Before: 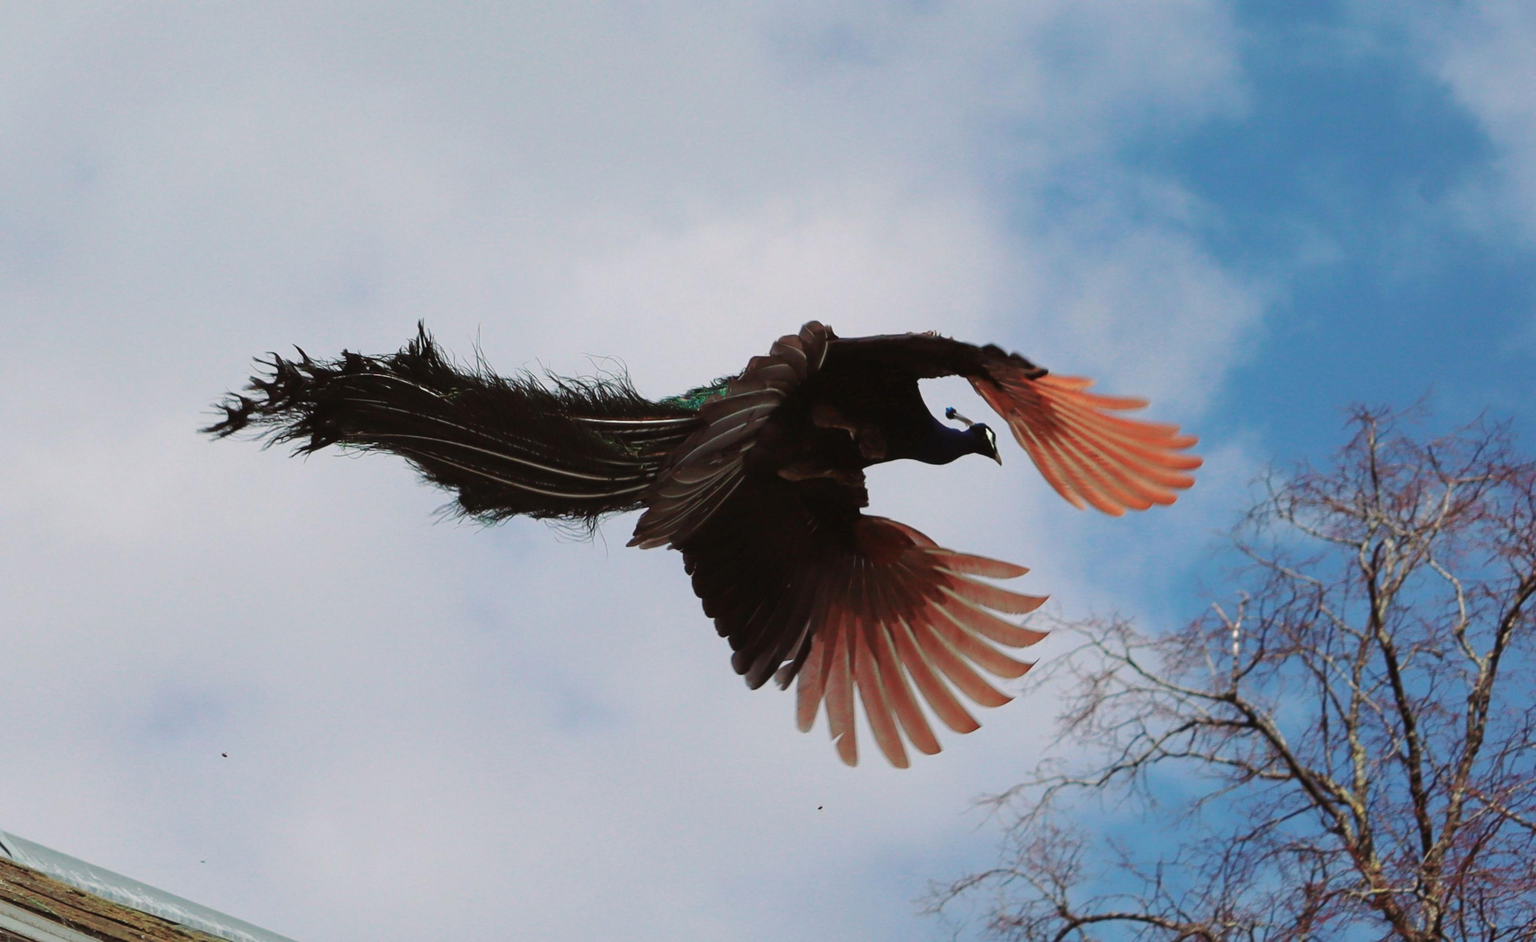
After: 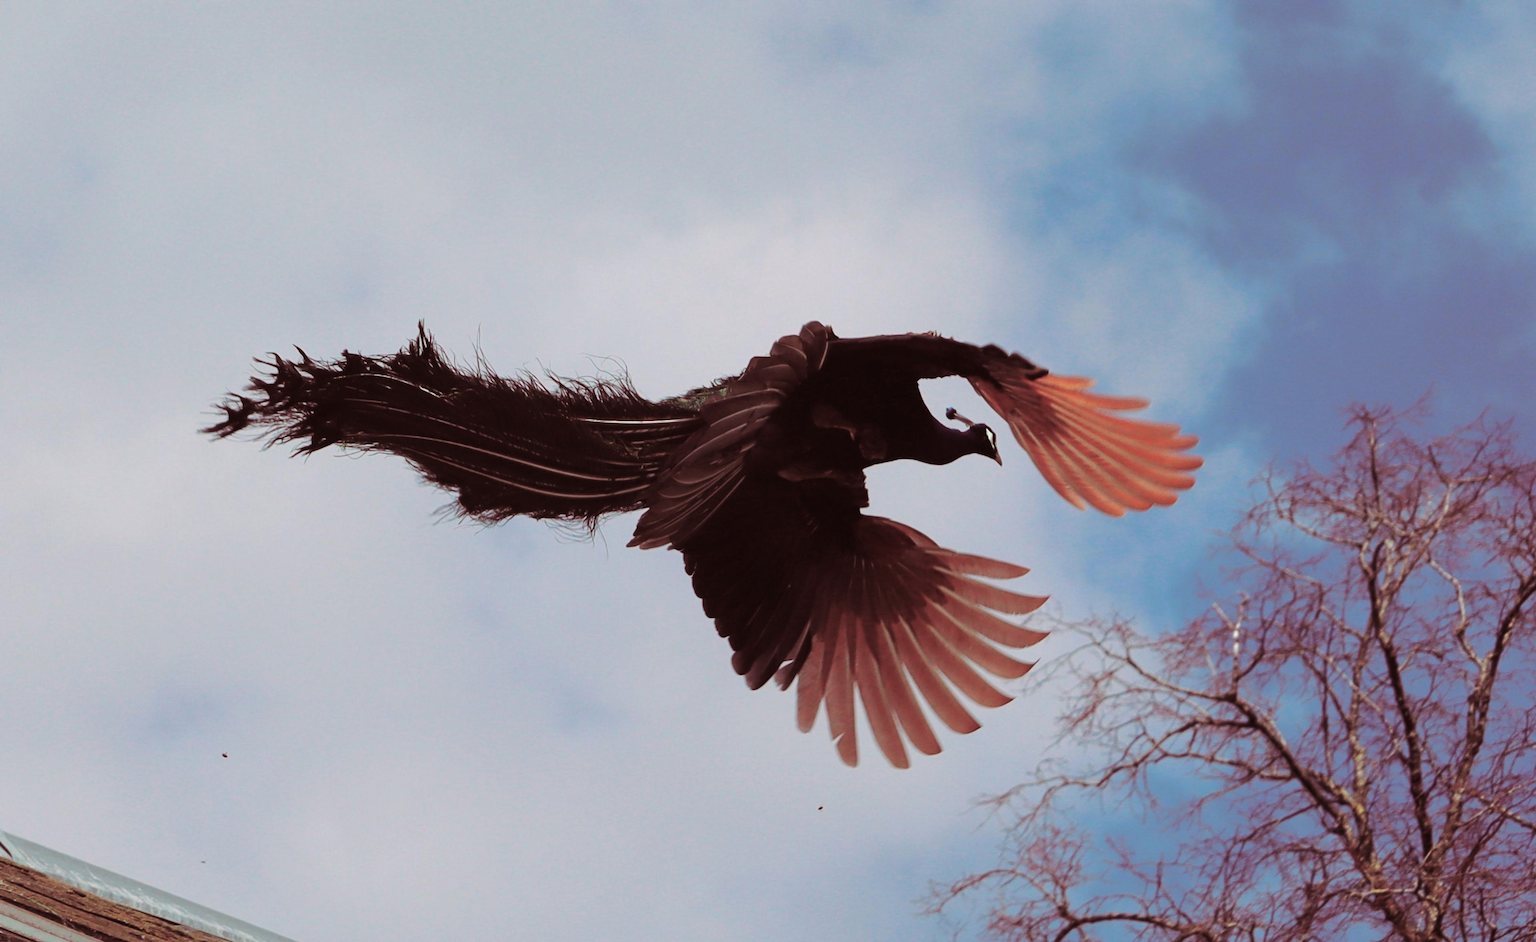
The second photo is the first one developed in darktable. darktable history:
exposure: exposure -0.01 EV, compensate highlight preservation false
split-toning: highlights › hue 180°
